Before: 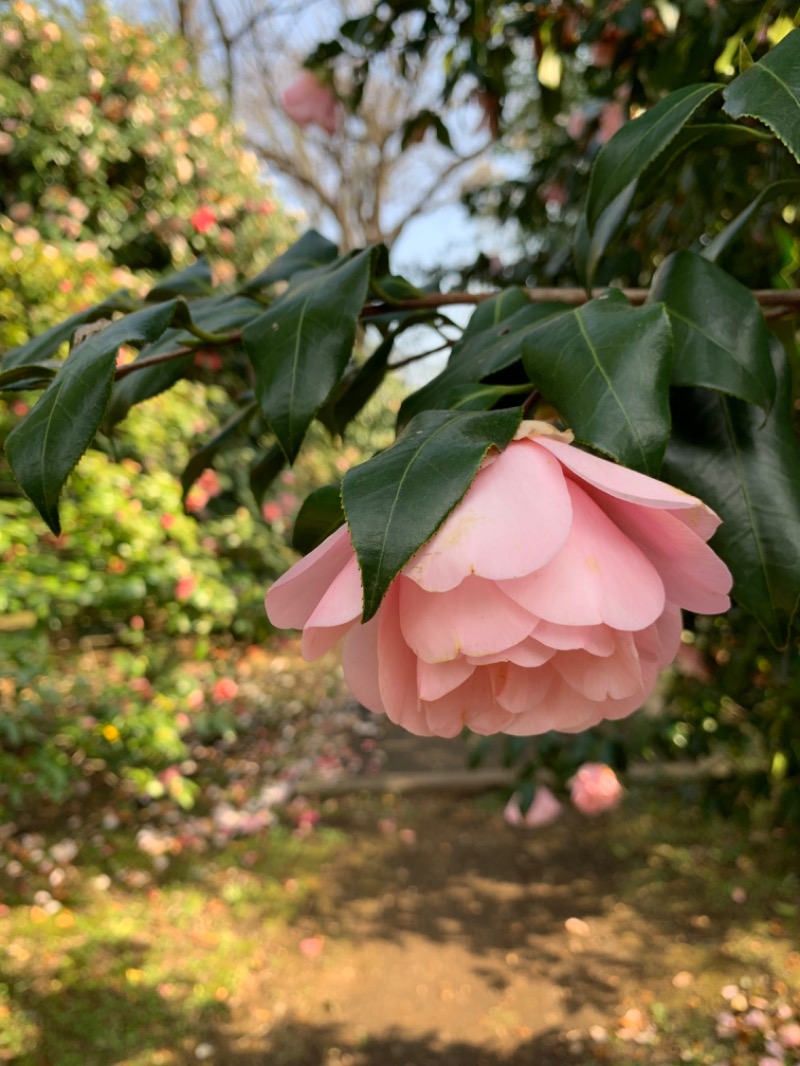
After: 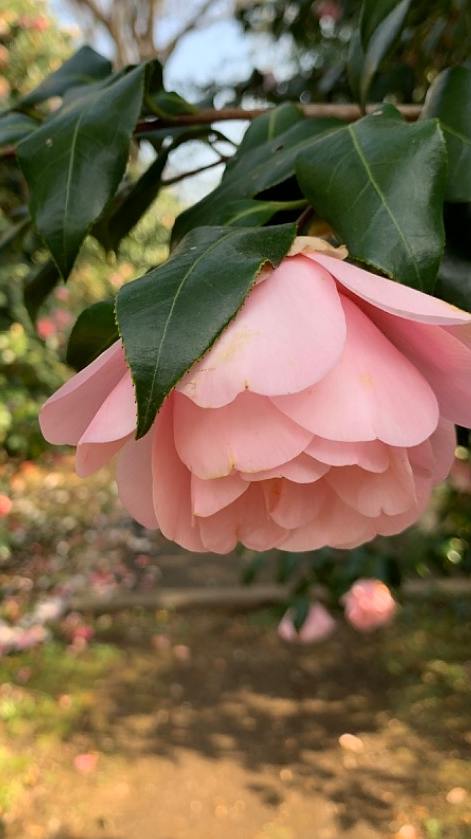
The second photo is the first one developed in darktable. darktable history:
sharpen: radius 0.971, amount 0.613
crop and rotate: left 28.251%, top 17.297%, right 12.798%, bottom 3.981%
